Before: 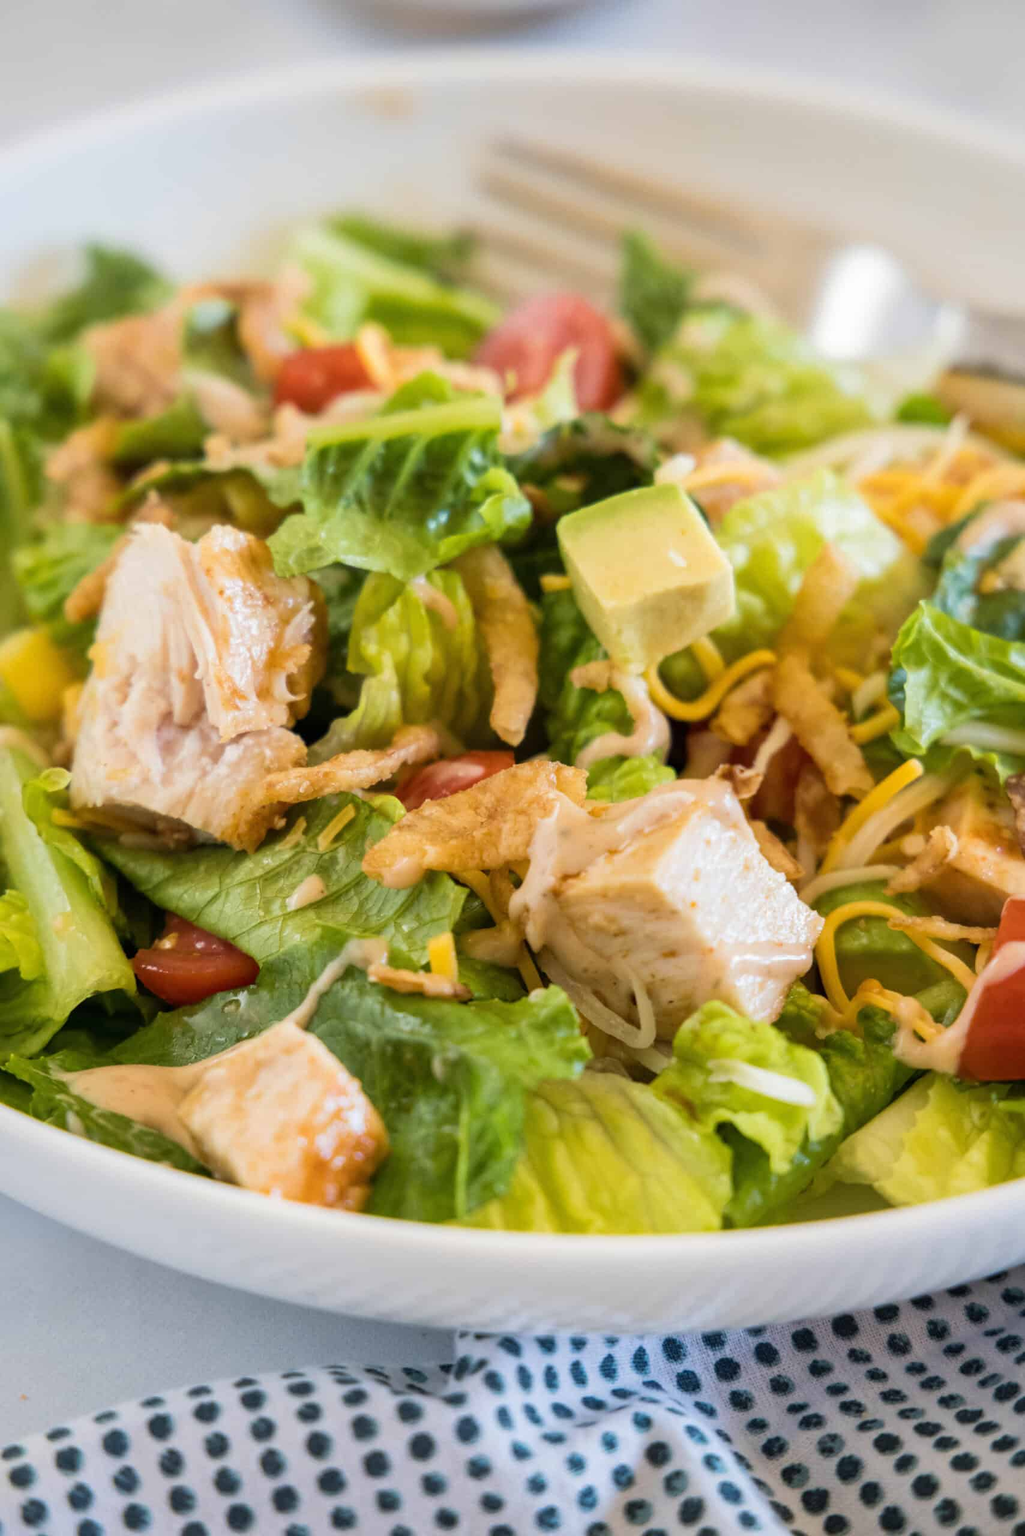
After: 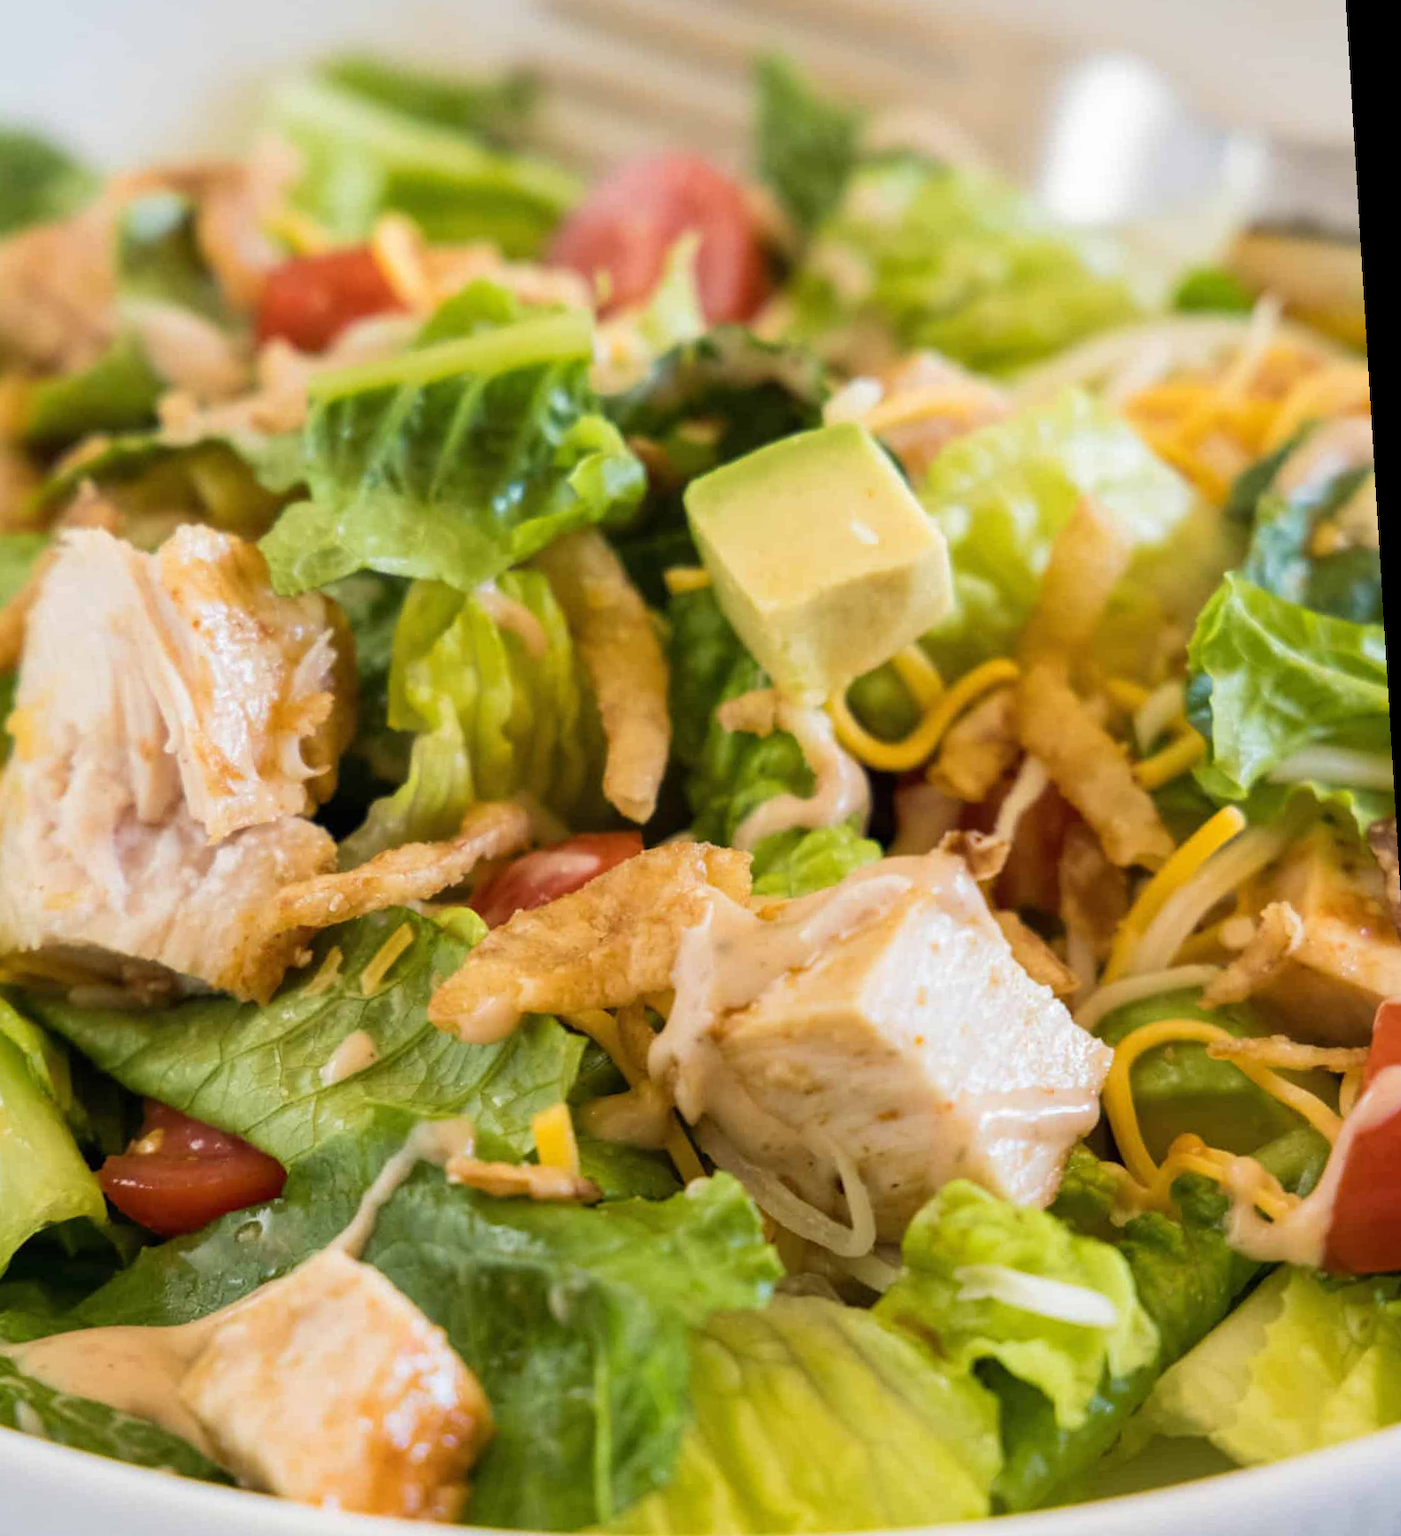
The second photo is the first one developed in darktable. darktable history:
crop: left 8.155%, top 6.611%, bottom 15.385%
rotate and perspective: rotation -3.52°, crop left 0.036, crop right 0.964, crop top 0.081, crop bottom 0.919
